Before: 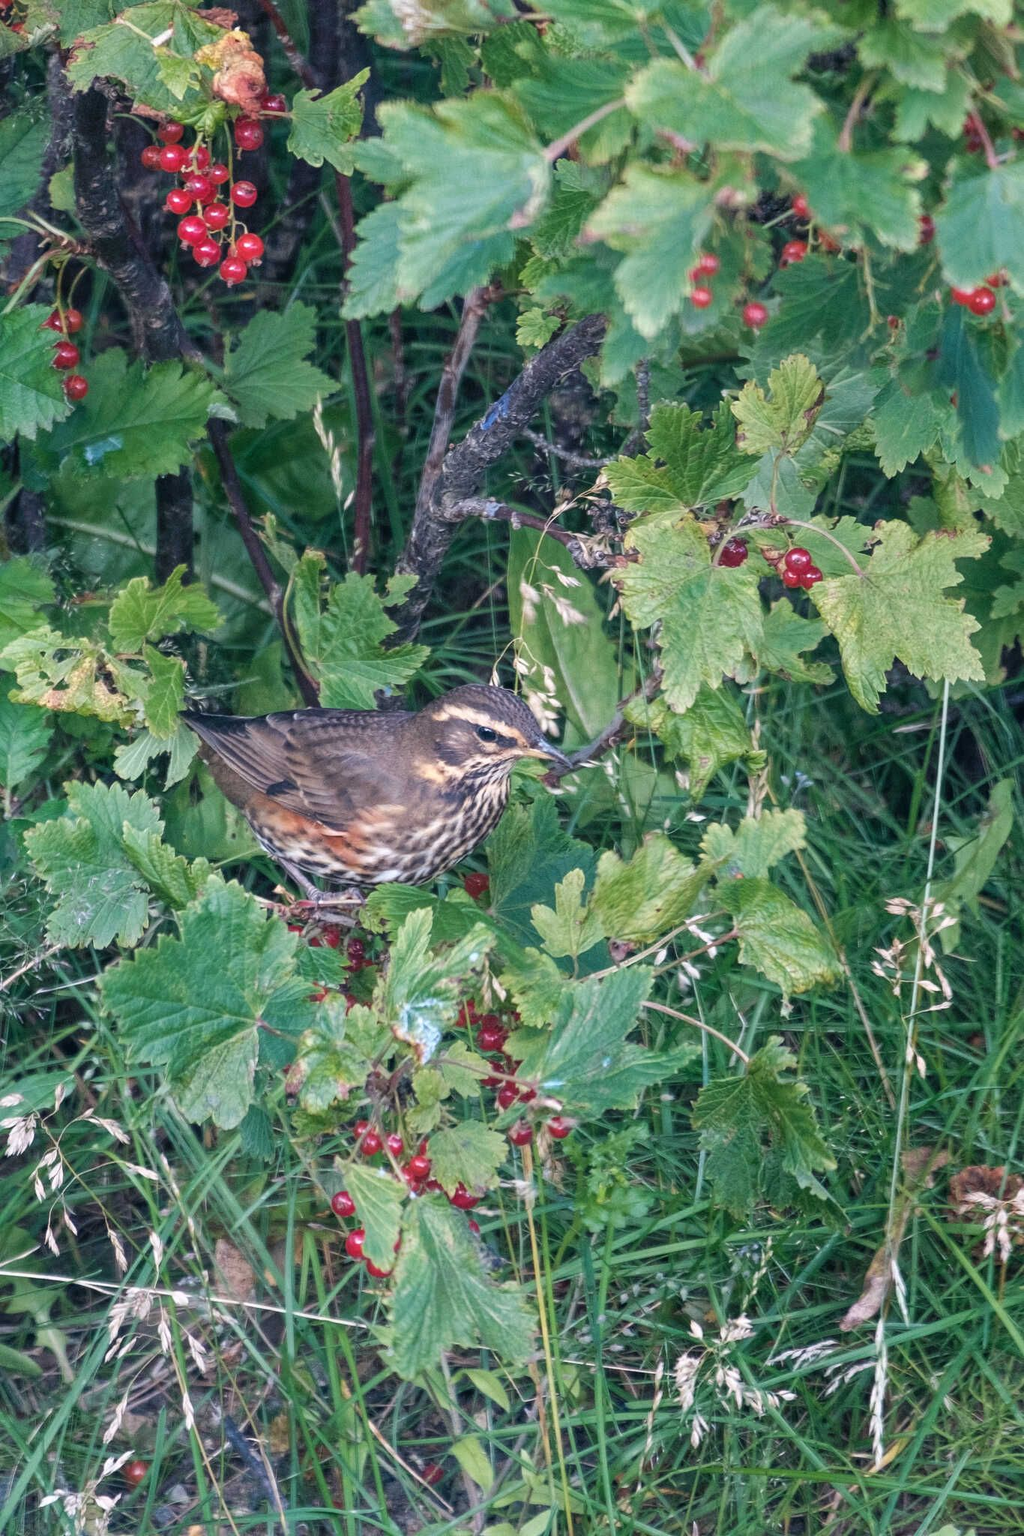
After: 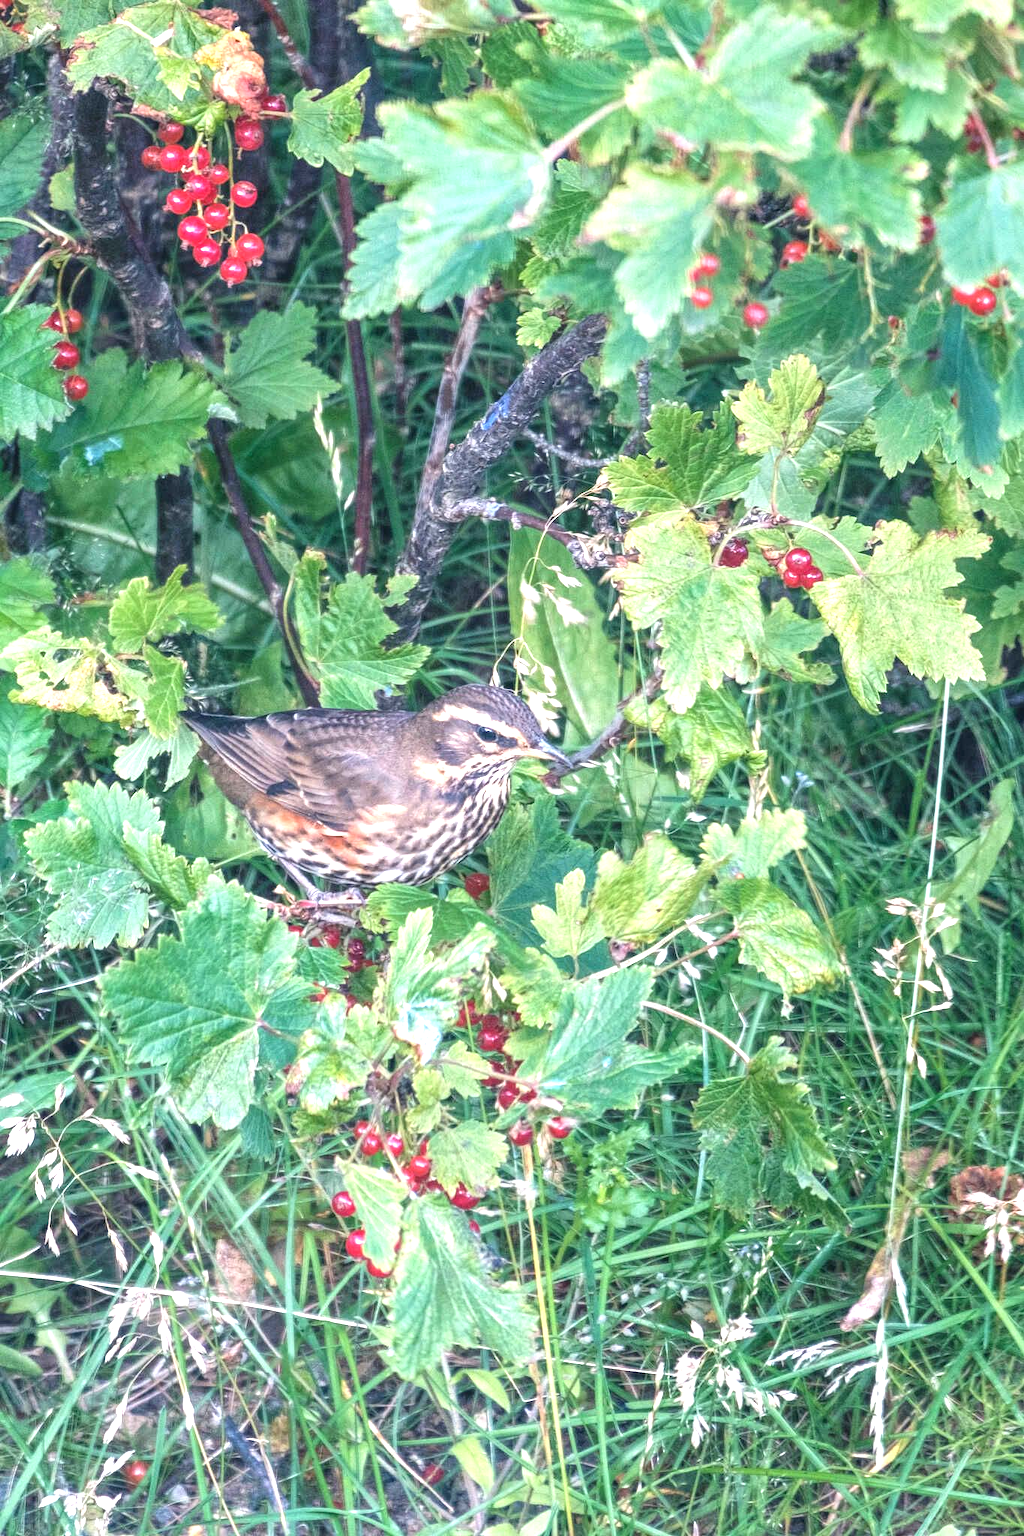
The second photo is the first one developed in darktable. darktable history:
local contrast: detail 110%
exposure: black level correction 0, exposure 1.199 EV, compensate exposure bias true, compensate highlight preservation false
color calibration: illuminant same as pipeline (D50), adaptation XYZ, x 0.347, y 0.358, temperature 5010.26 K, gamut compression 0.978
